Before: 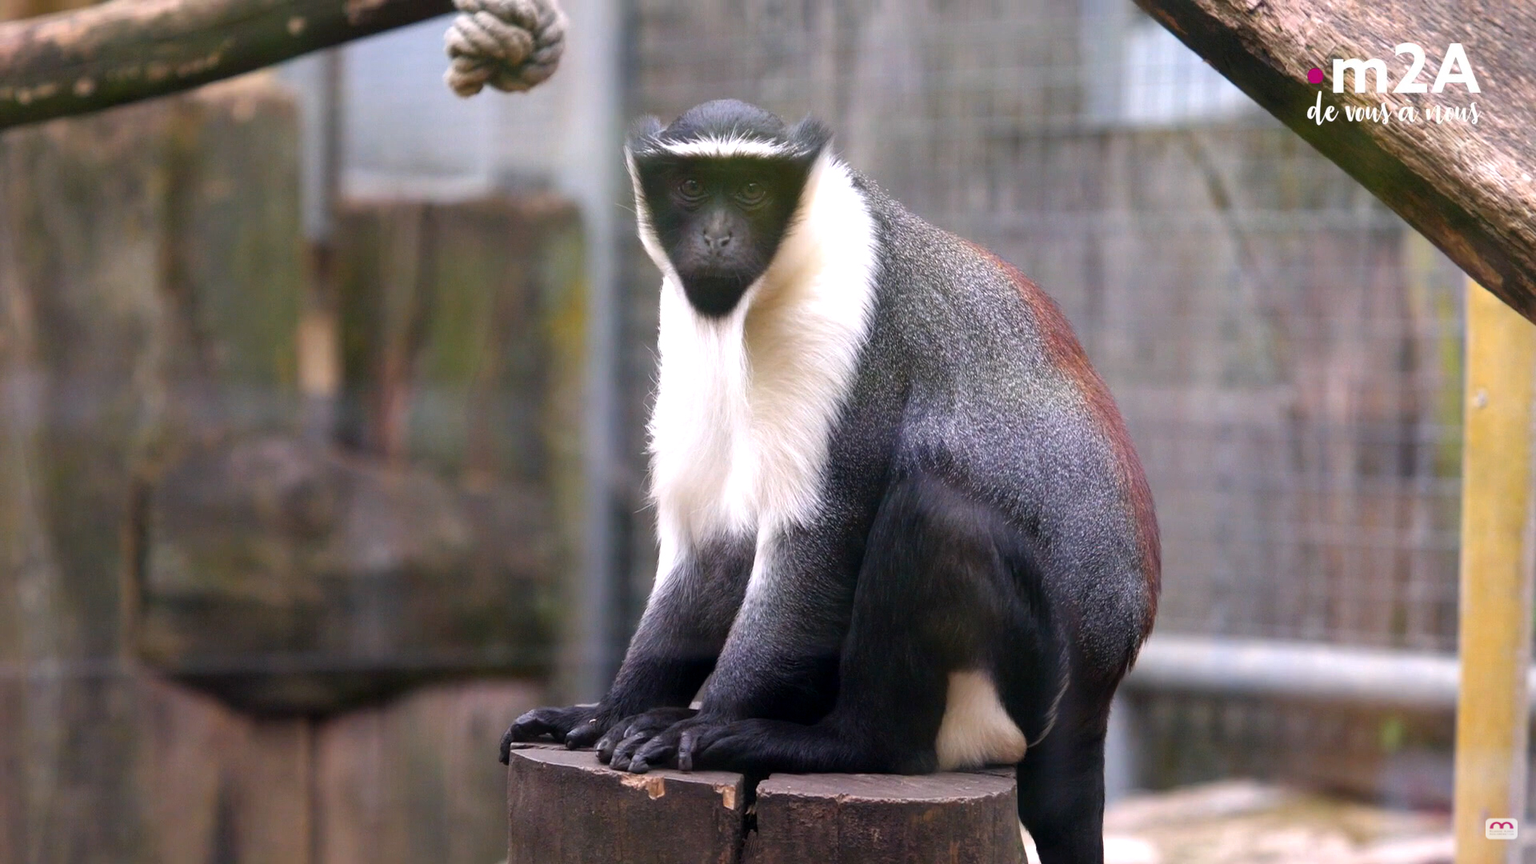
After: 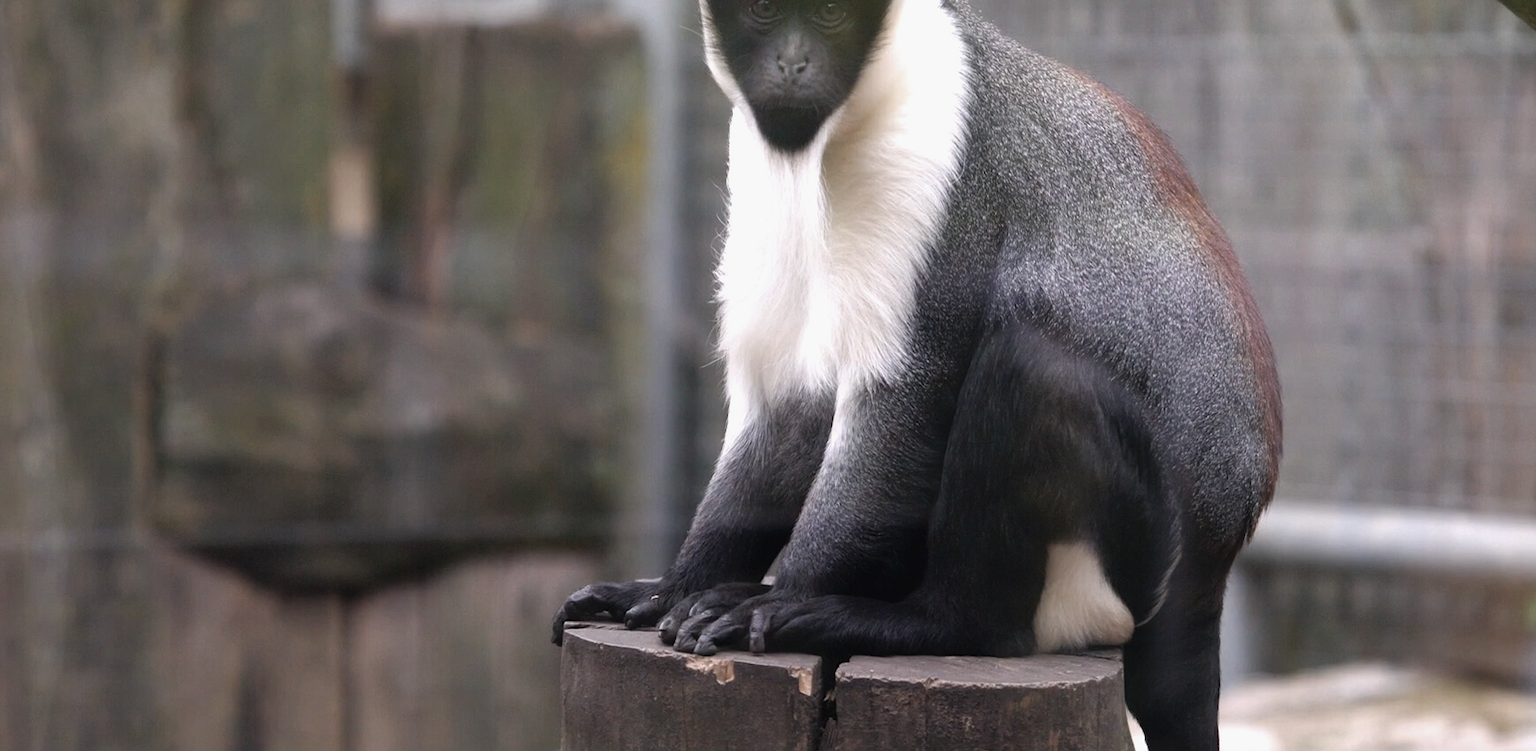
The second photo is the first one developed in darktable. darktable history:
contrast brightness saturation: contrast -0.05, saturation -0.41
crop: top 20.916%, right 9.437%, bottom 0.316%
